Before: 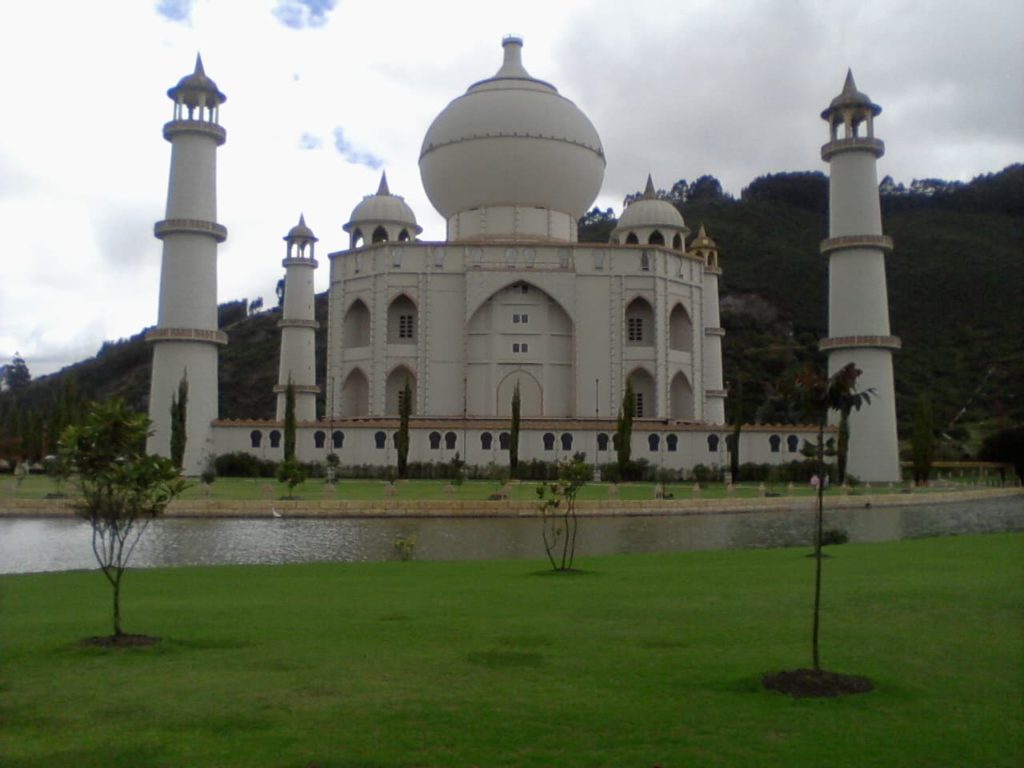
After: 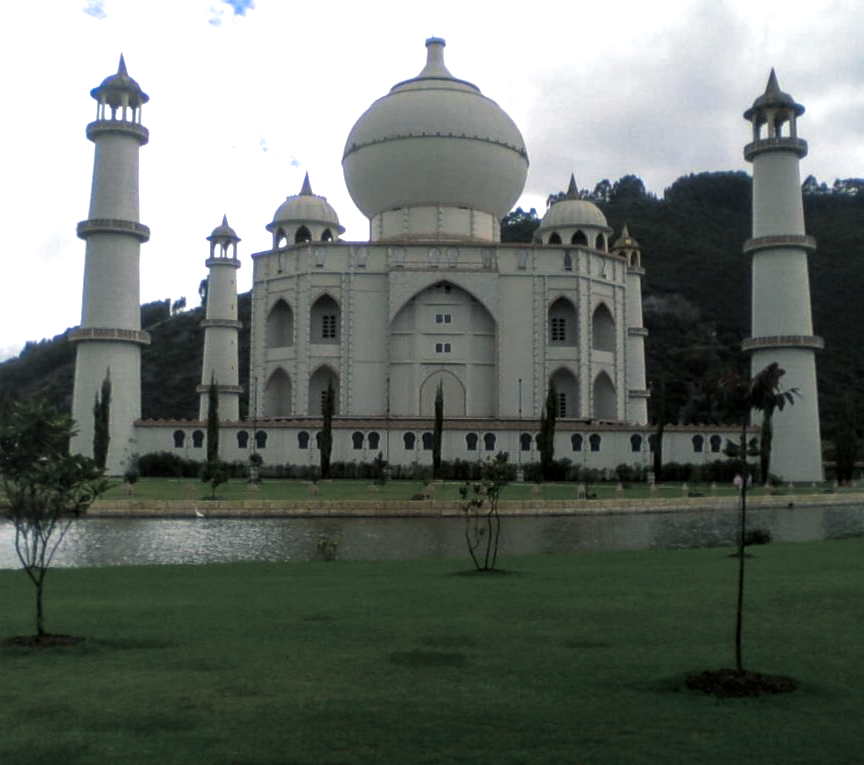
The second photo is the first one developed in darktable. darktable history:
crop: left 7.598%, right 7.873%
local contrast: on, module defaults
color balance rgb: linear chroma grading › global chroma 9%, perceptual saturation grading › global saturation 36%, perceptual saturation grading › shadows 35%, perceptual brilliance grading › global brilliance 15%, perceptual brilliance grading › shadows -35%, global vibrance 15%
split-toning: shadows › hue 201.6°, shadows › saturation 0.16, highlights › hue 50.4°, highlights › saturation 0.2, balance -49.9
